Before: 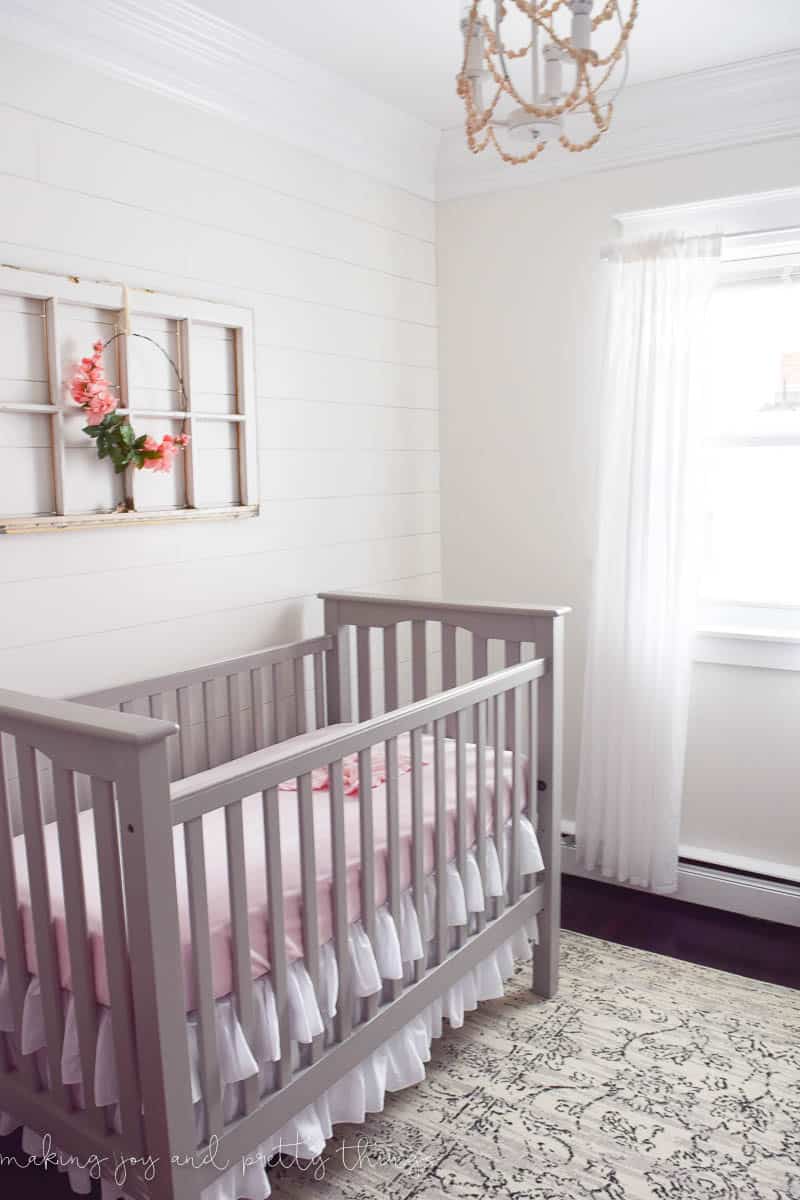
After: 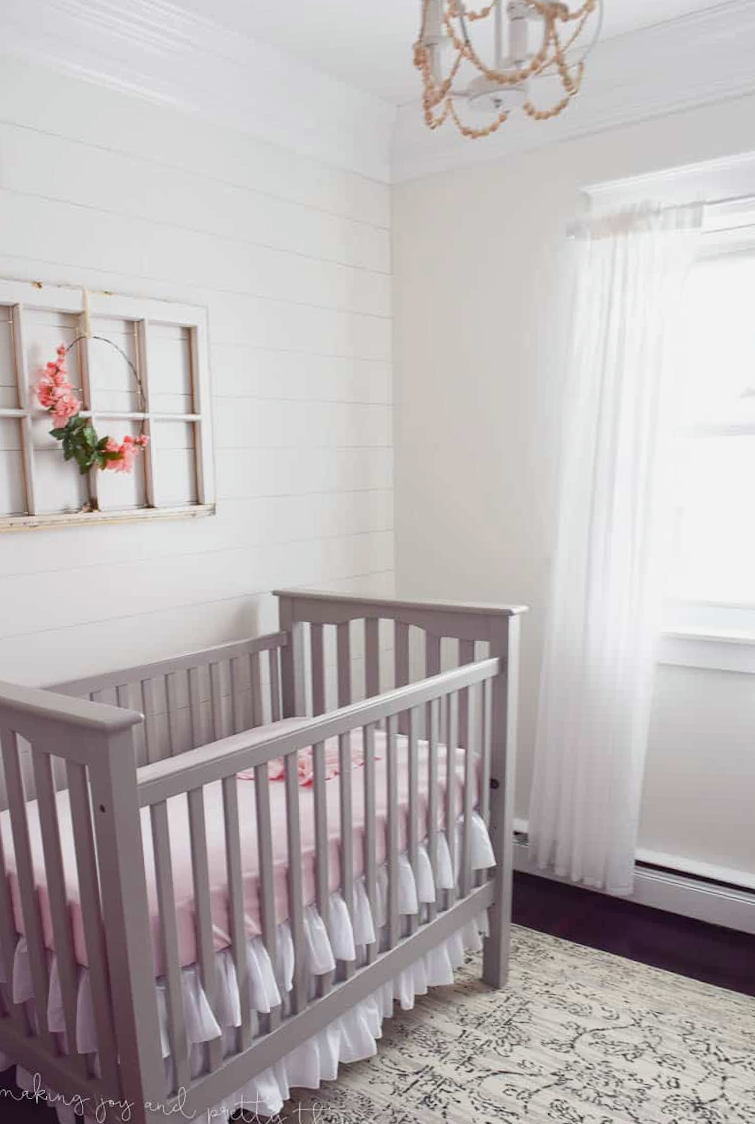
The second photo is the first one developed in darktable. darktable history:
rotate and perspective: rotation 0.062°, lens shift (vertical) 0.115, lens shift (horizontal) -0.133, crop left 0.047, crop right 0.94, crop top 0.061, crop bottom 0.94
color correction: highlights a* -0.182, highlights b* -0.124
exposure: exposure -0.157 EV, compensate highlight preservation false
color balance rgb: linear chroma grading › global chroma -0.67%, saturation formula JzAzBz (2021)
